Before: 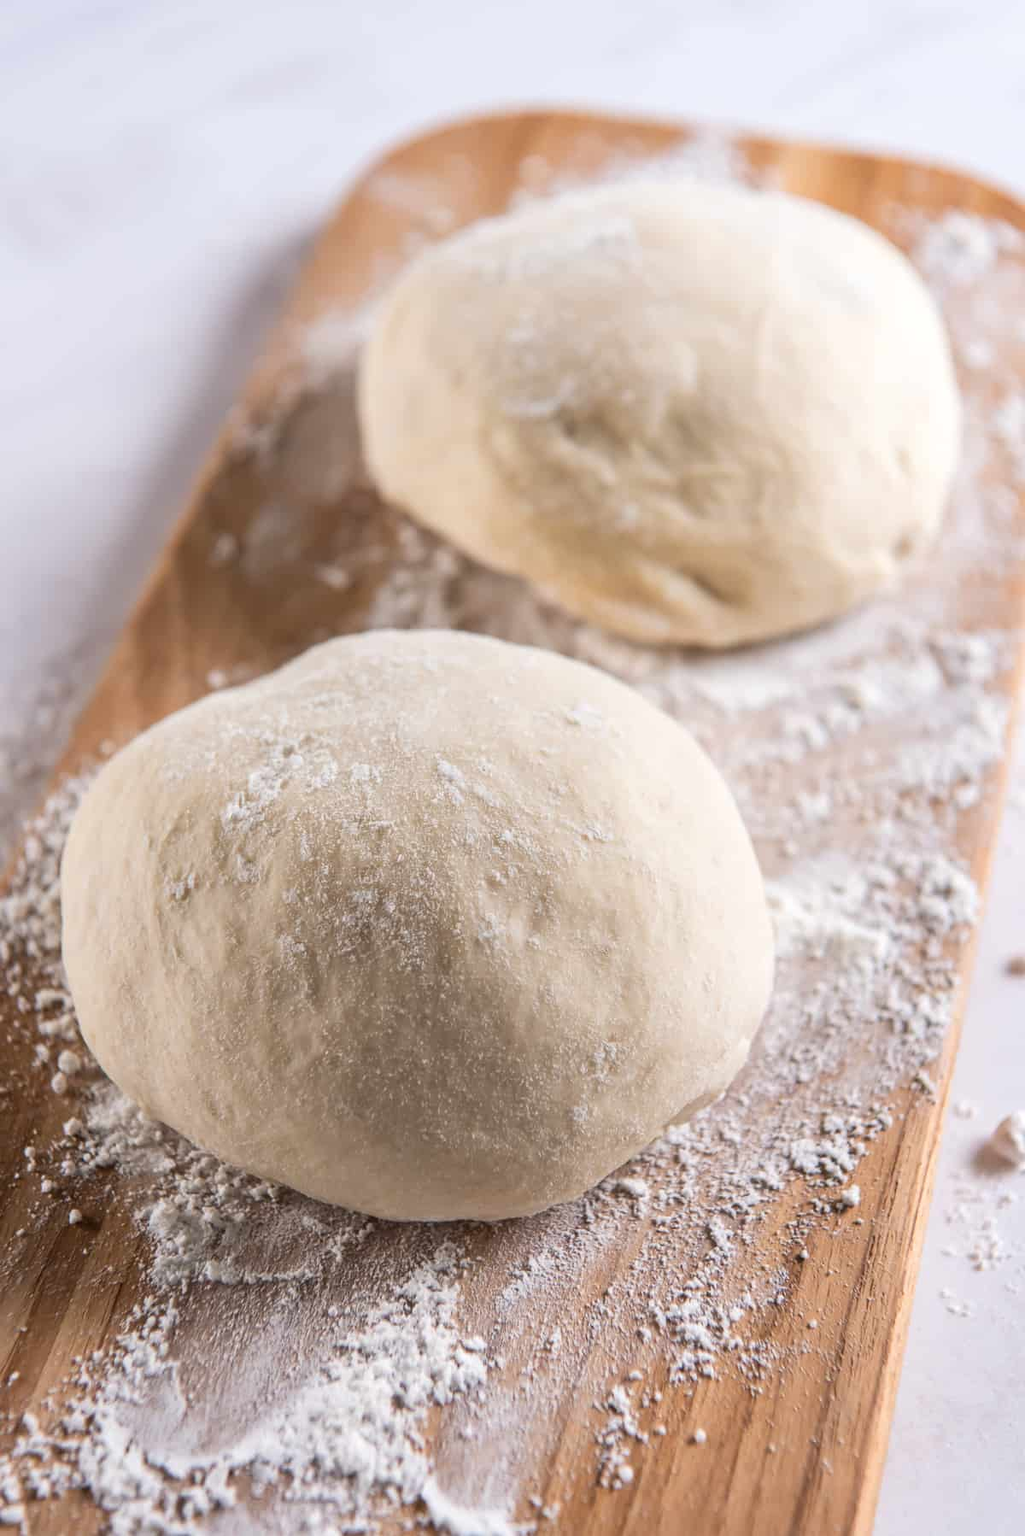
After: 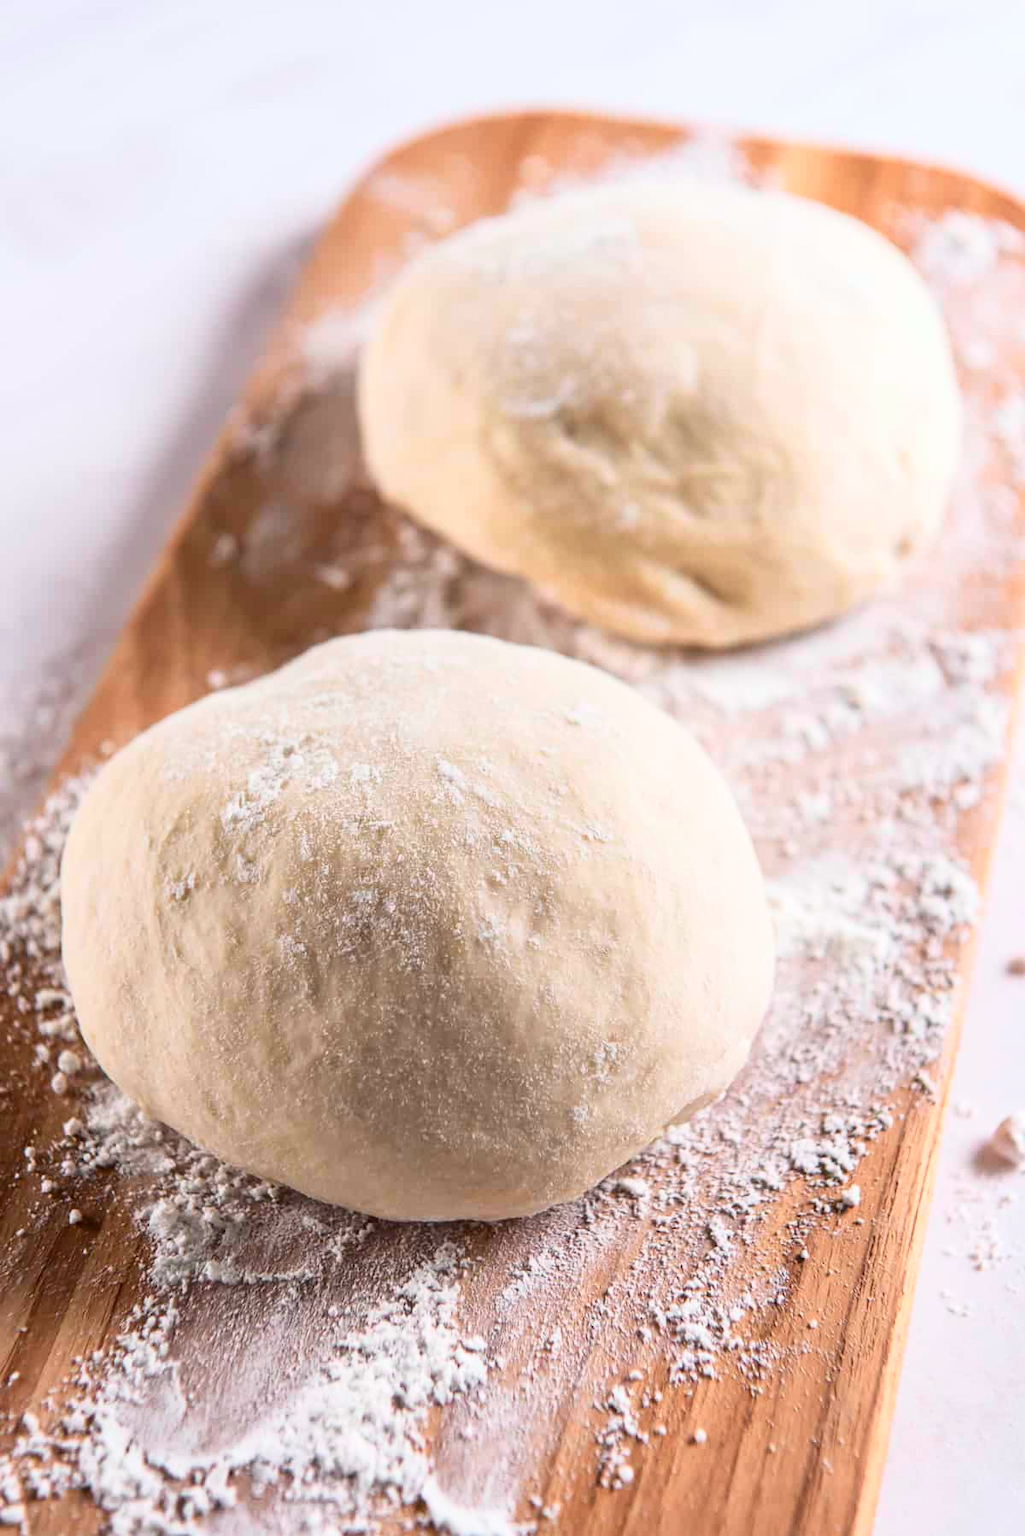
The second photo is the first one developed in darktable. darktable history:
tone curve: curves: ch0 [(0, 0.01) (0.037, 0.032) (0.131, 0.108) (0.275, 0.258) (0.483, 0.512) (0.61, 0.661) (0.696, 0.76) (0.792, 0.867) (0.911, 0.955) (0.997, 0.995)]; ch1 [(0, 0) (0.308, 0.268) (0.425, 0.383) (0.503, 0.502) (0.529, 0.543) (0.706, 0.754) (0.869, 0.907) (1, 1)]; ch2 [(0, 0) (0.228, 0.196) (0.336, 0.315) (0.399, 0.403) (0.485, 0.487) (0.502, 0.502) (0.525, 0.523) (0.545, 0.552) (0.587, 0.61) (0.636, 0.654) (0.711, 0.729) (0.855, 0.87) (0.998, 0.977)], color space Lab, independent channels, preserve colors none
